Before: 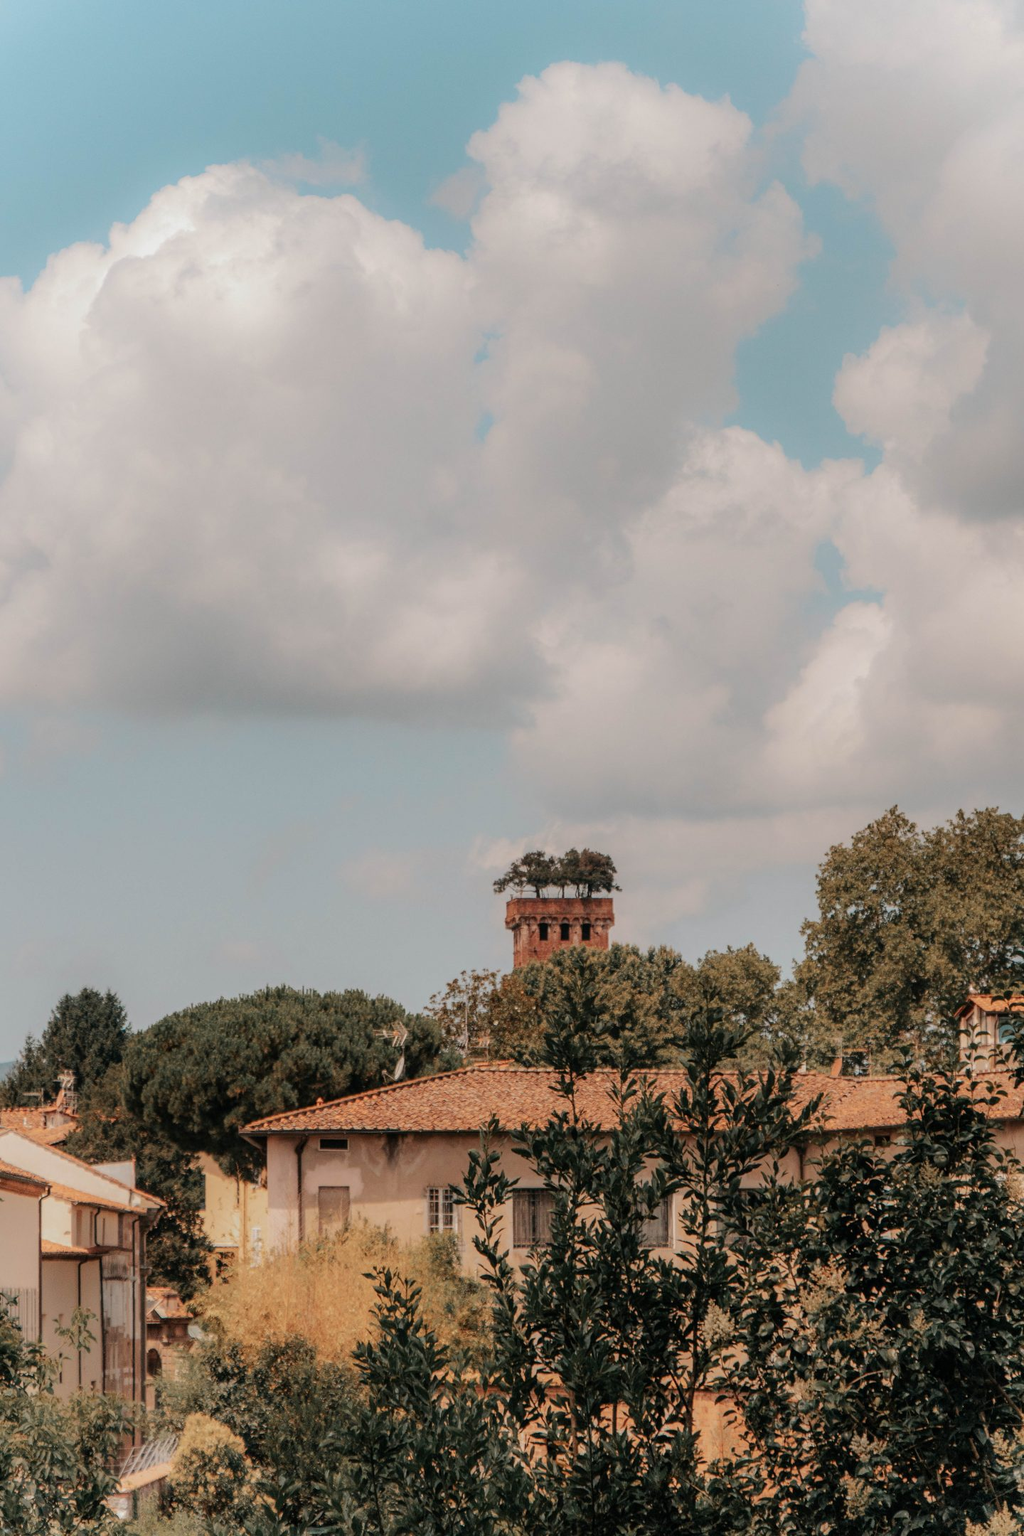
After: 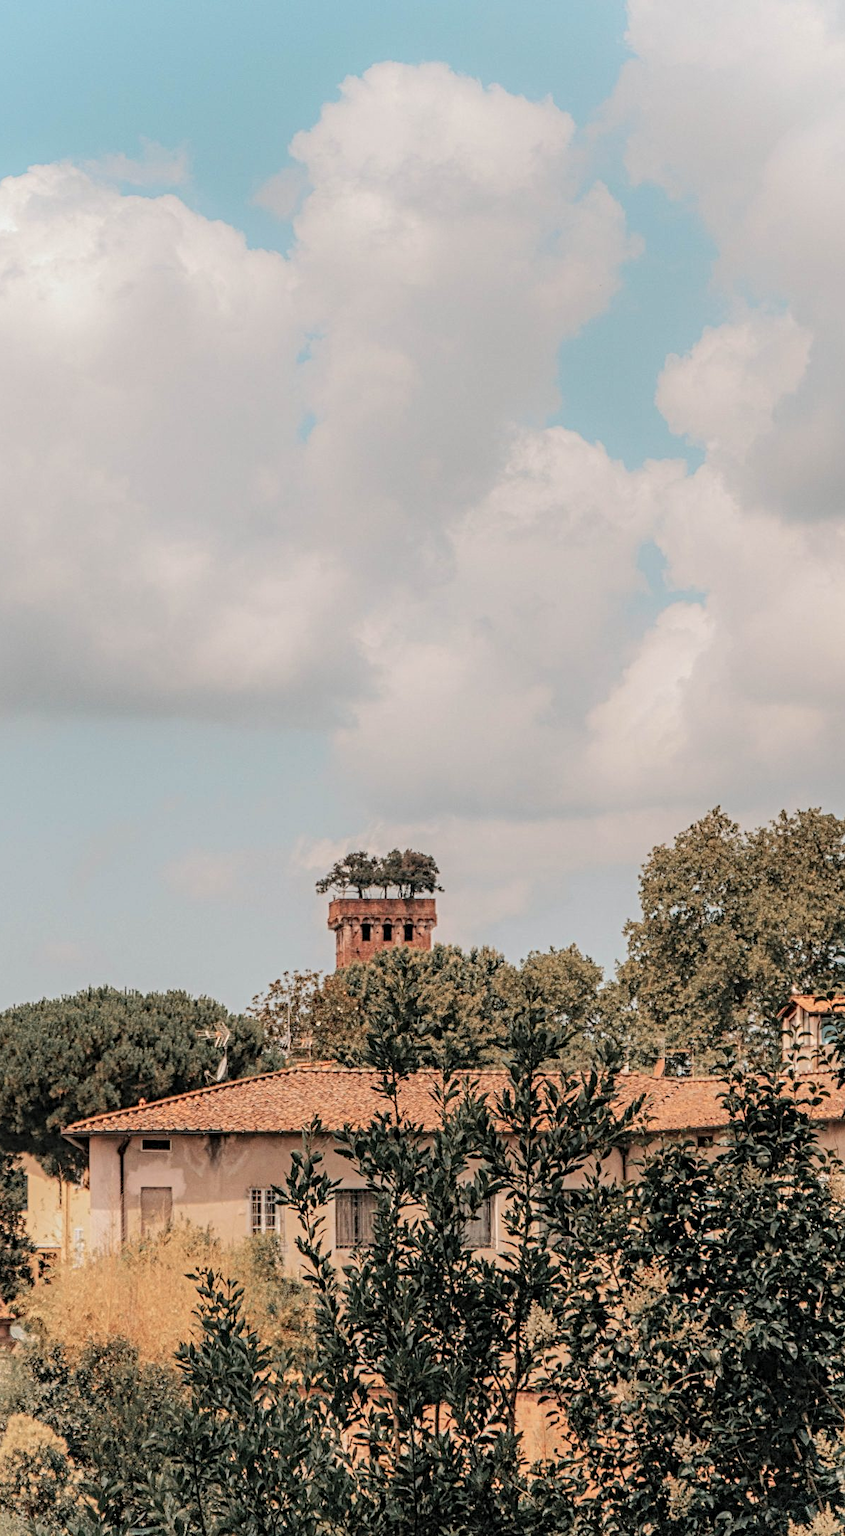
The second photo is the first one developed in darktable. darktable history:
contrast brightness saturation: brightness 0.151
crop: left 17.365%, bottom 0.024%
contrast equalizer: octaves 7, y [[0.5, 0.5, 0.5, 0.539, 0.64, 0.611], [0.5 ×6], [0.5 ×6], [0 ×6], [0 ×6]]
